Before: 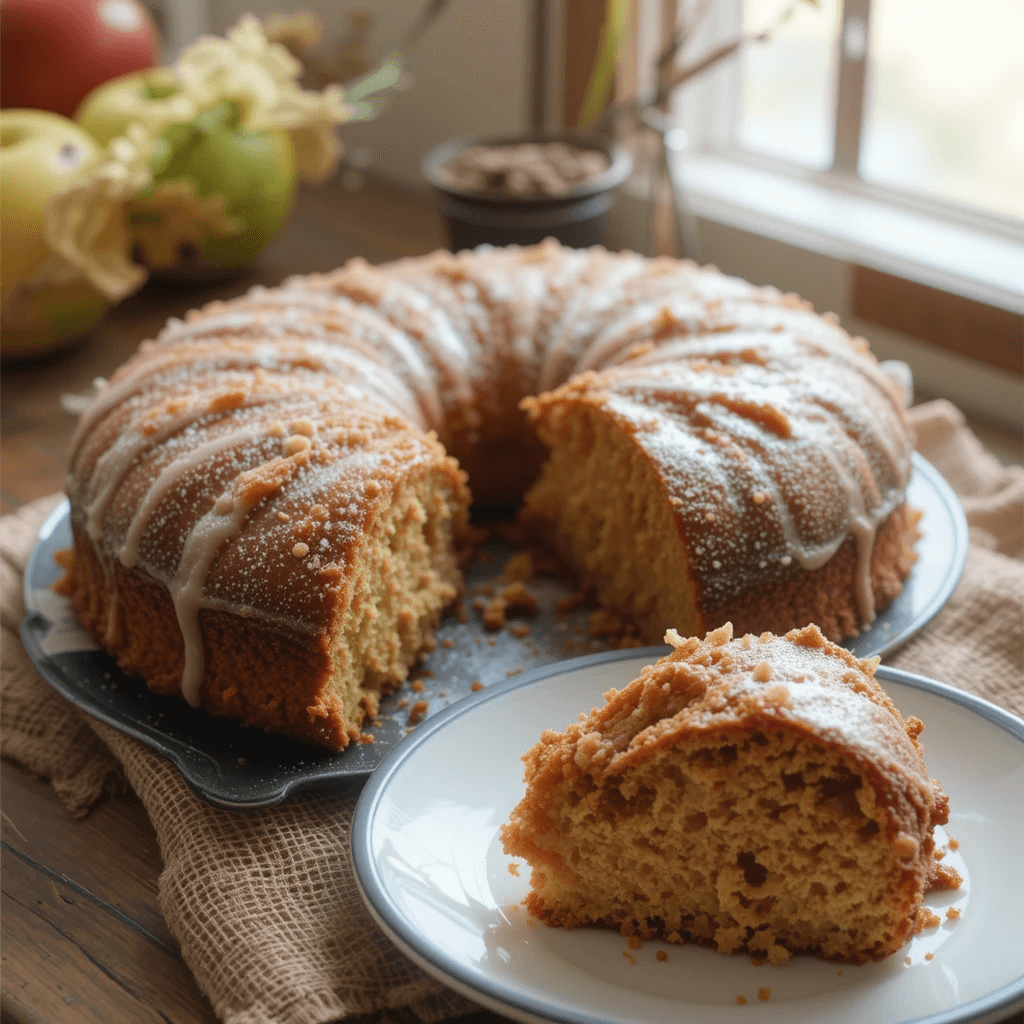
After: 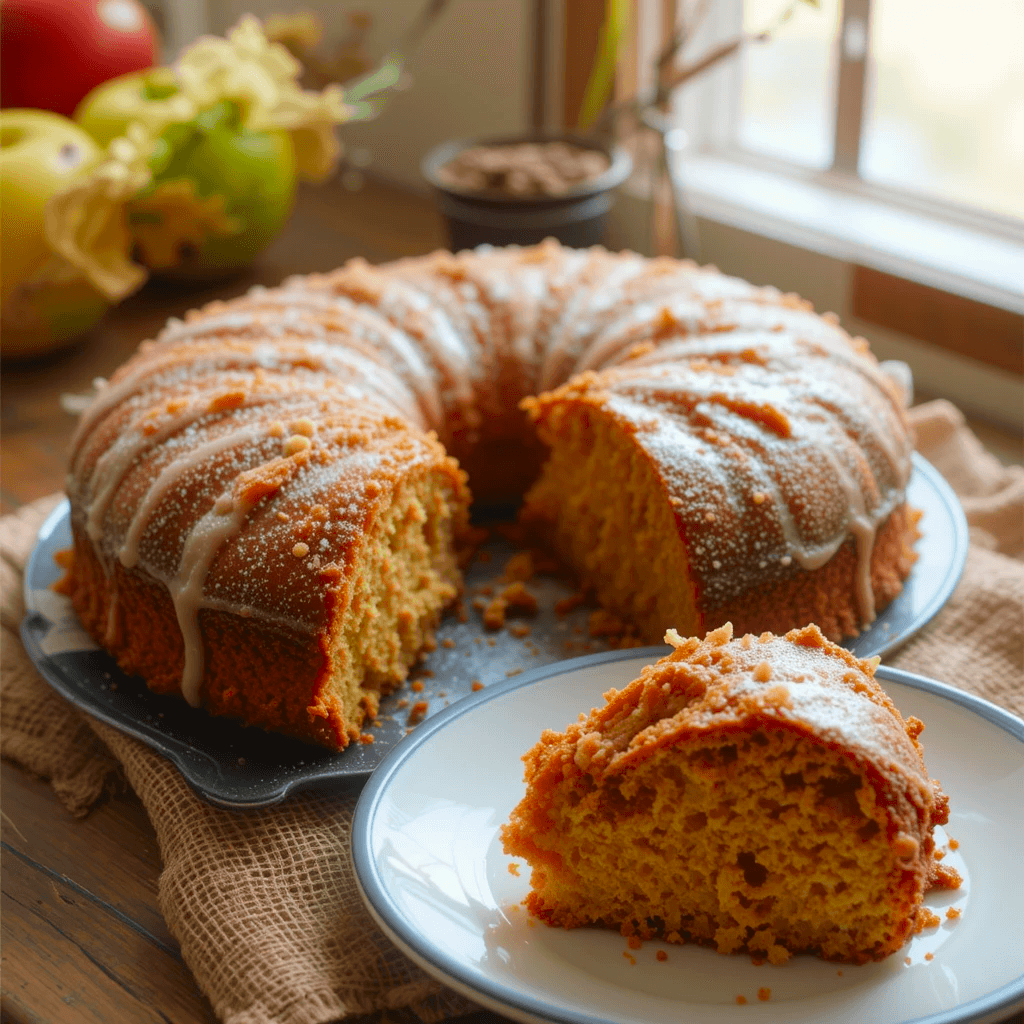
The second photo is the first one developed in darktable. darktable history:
contrast brightness saturation: saturation 0.518
